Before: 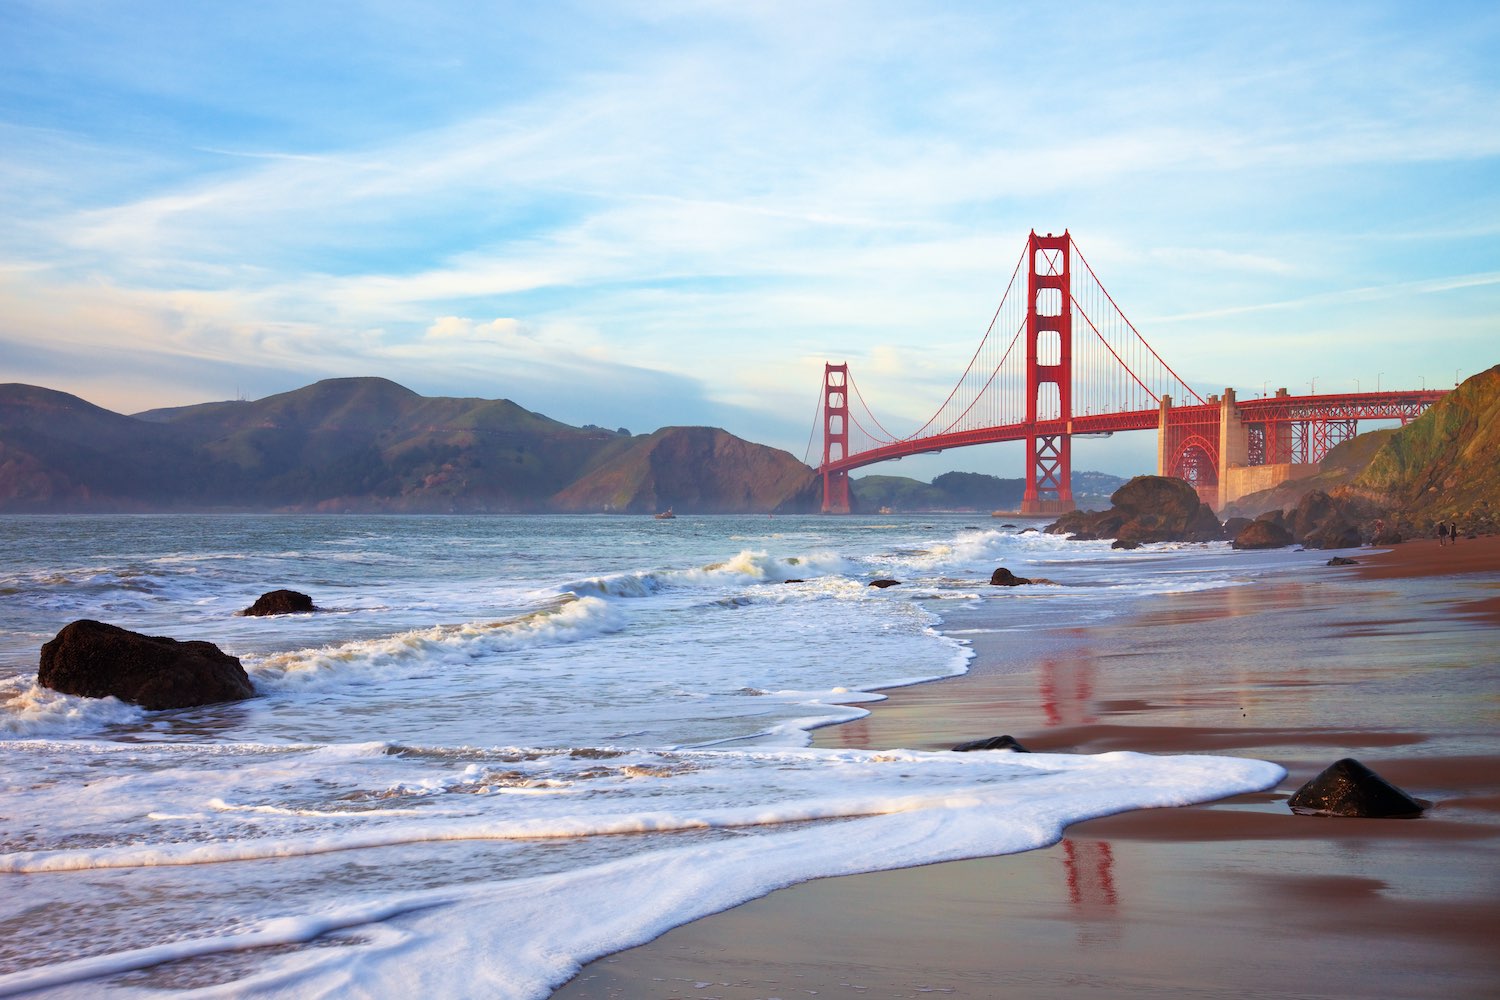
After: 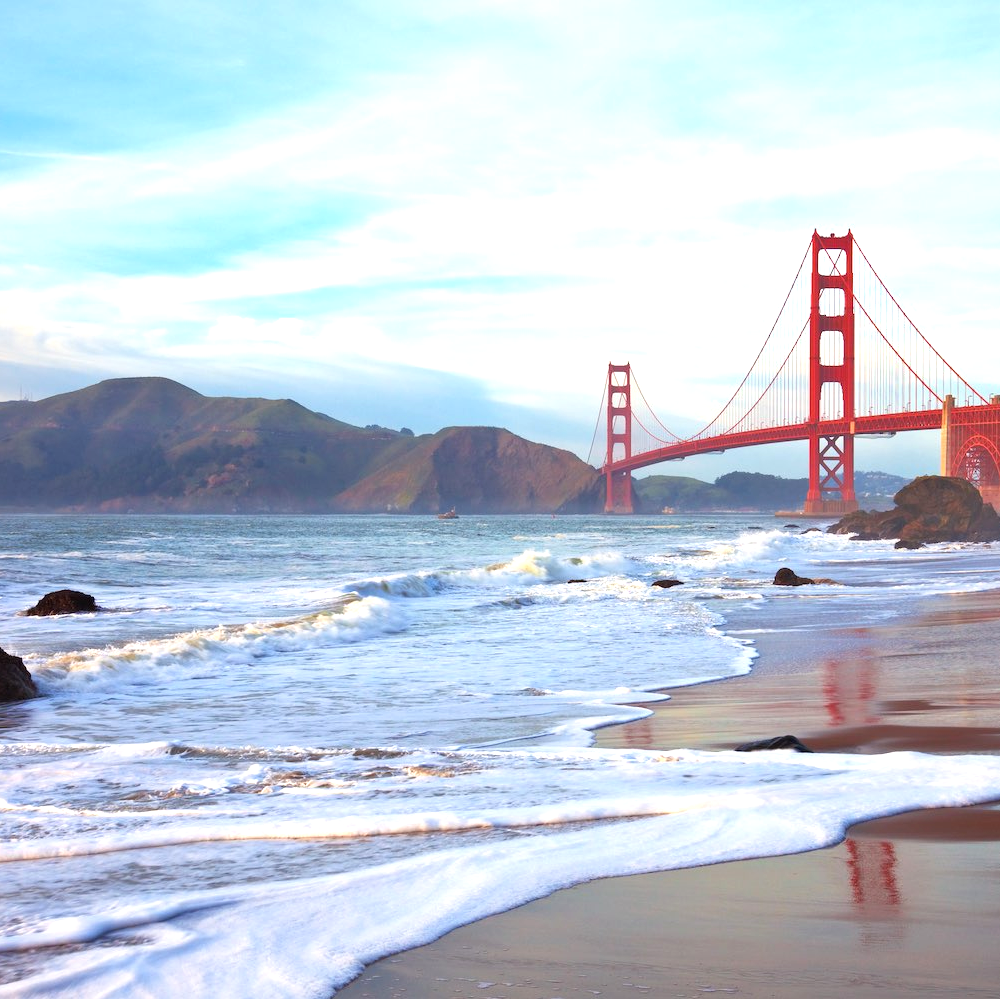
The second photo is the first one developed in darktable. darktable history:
crop and rotate: left 14.499%, right 18.771%
exposure: black level correction 0, exposure 0.499 EV, compensate highlight preservation false
